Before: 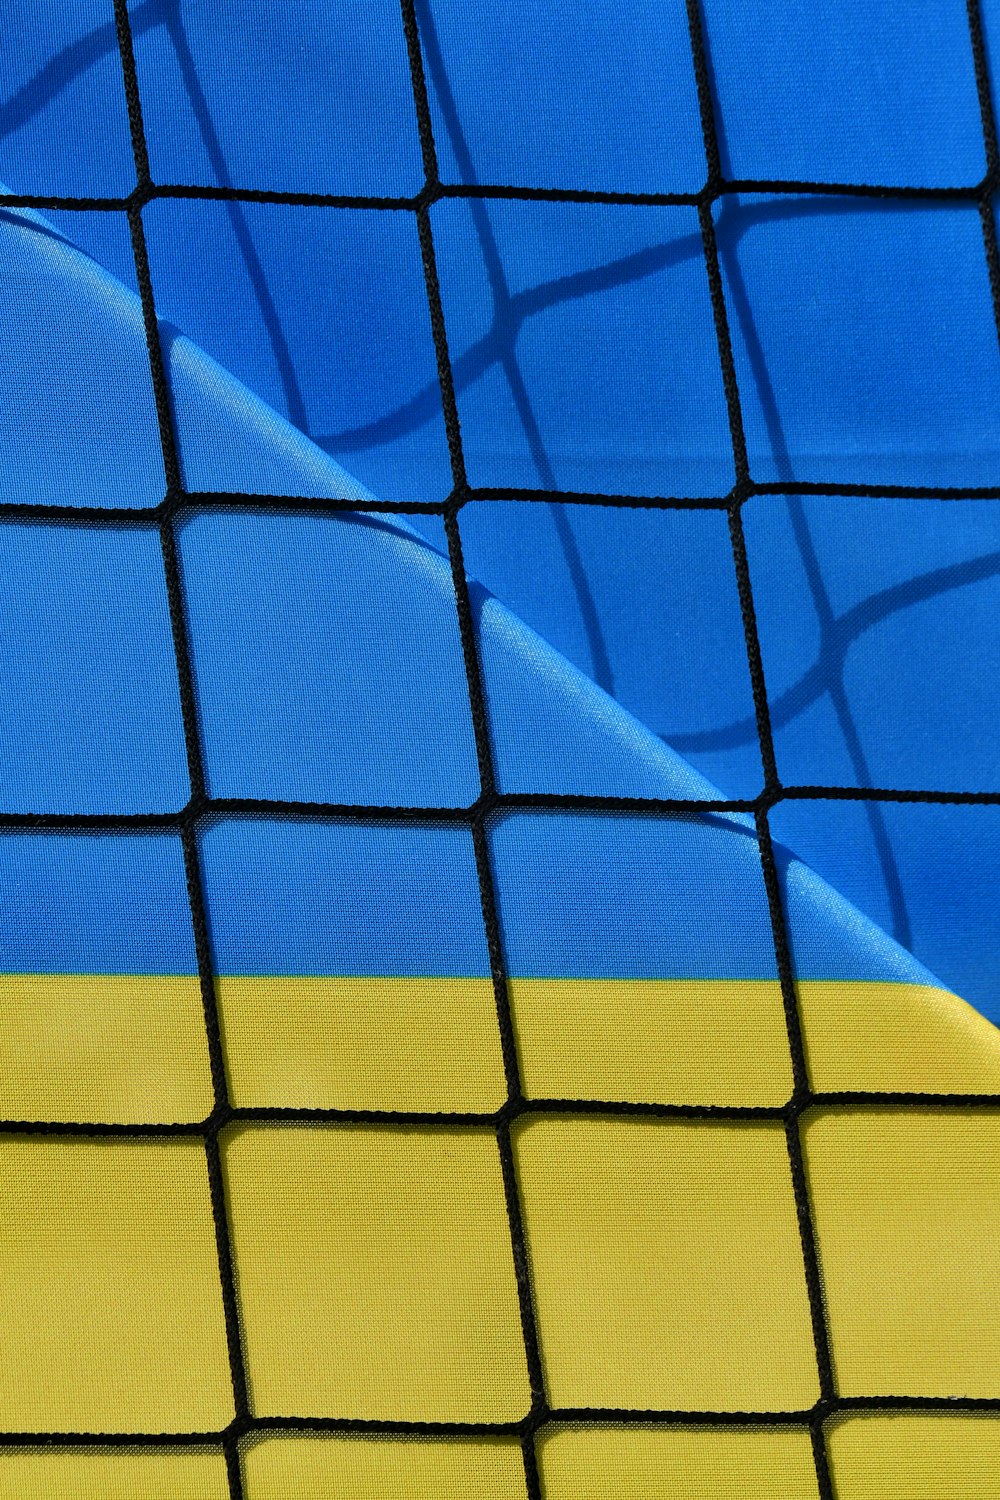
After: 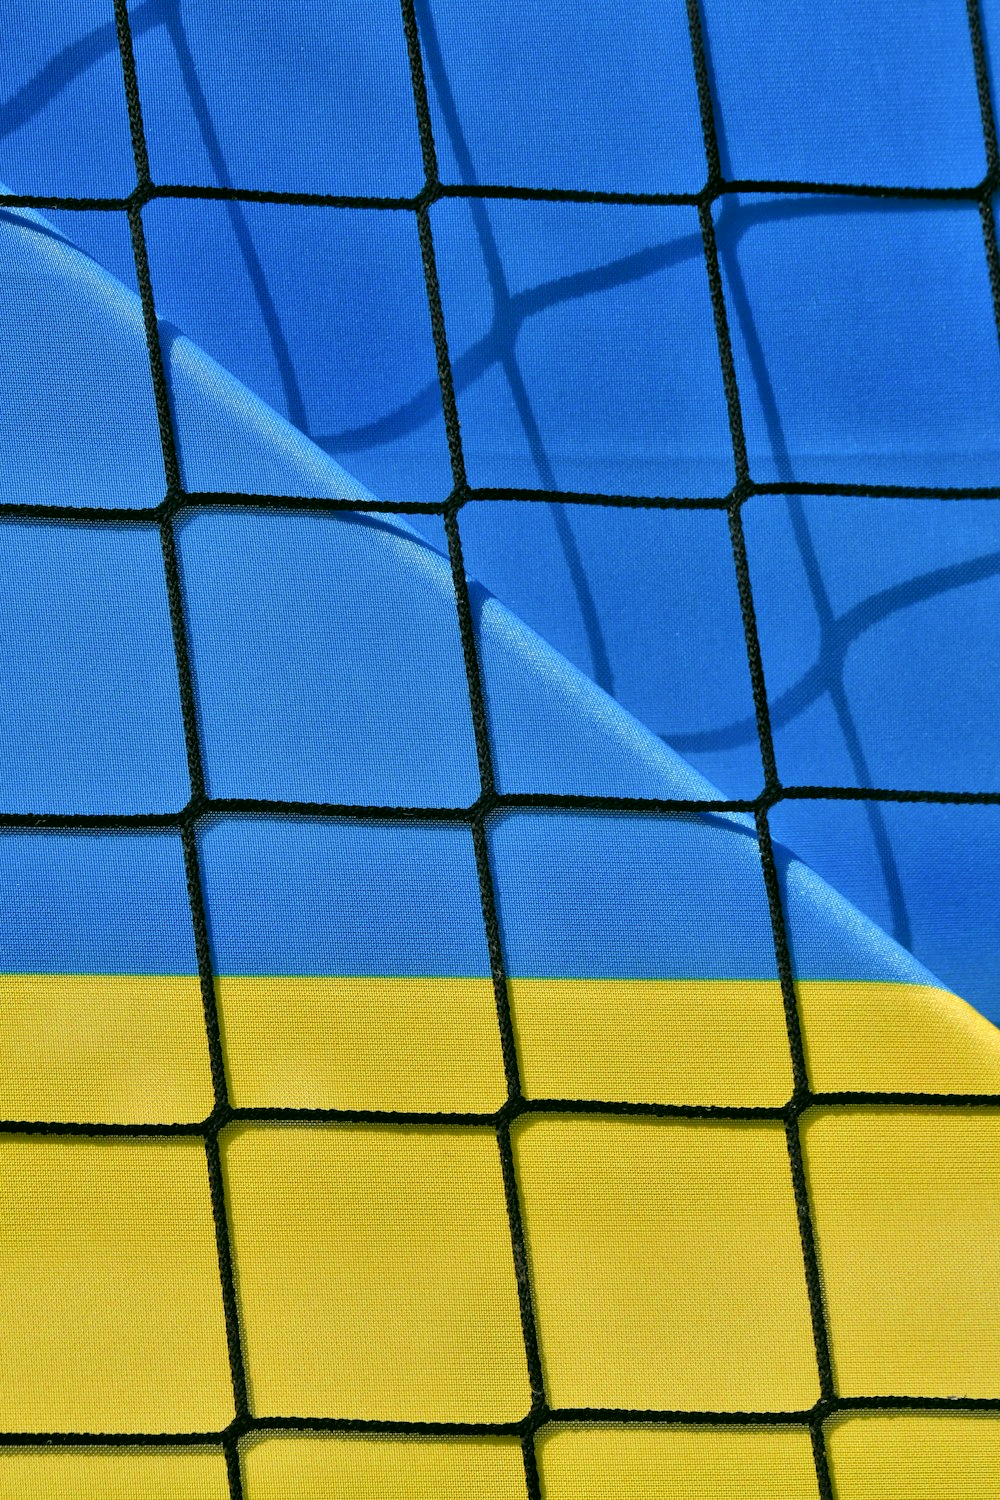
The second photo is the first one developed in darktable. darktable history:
color correction: highlights a* 4.02, highlights b* 4.98, shadows a* -7.55, shadows b* 4.98
tone equalizer: -7 EV 0.15 EV, -6 EV 0.6 EV, -5 EV 1.15 EV, -4 EV 1.33 EV, -3 EV 1.15 EV, -2 EV 0.6 EV, -1 EV 0.15 EV, mask exposure compensation -0.5 EV
